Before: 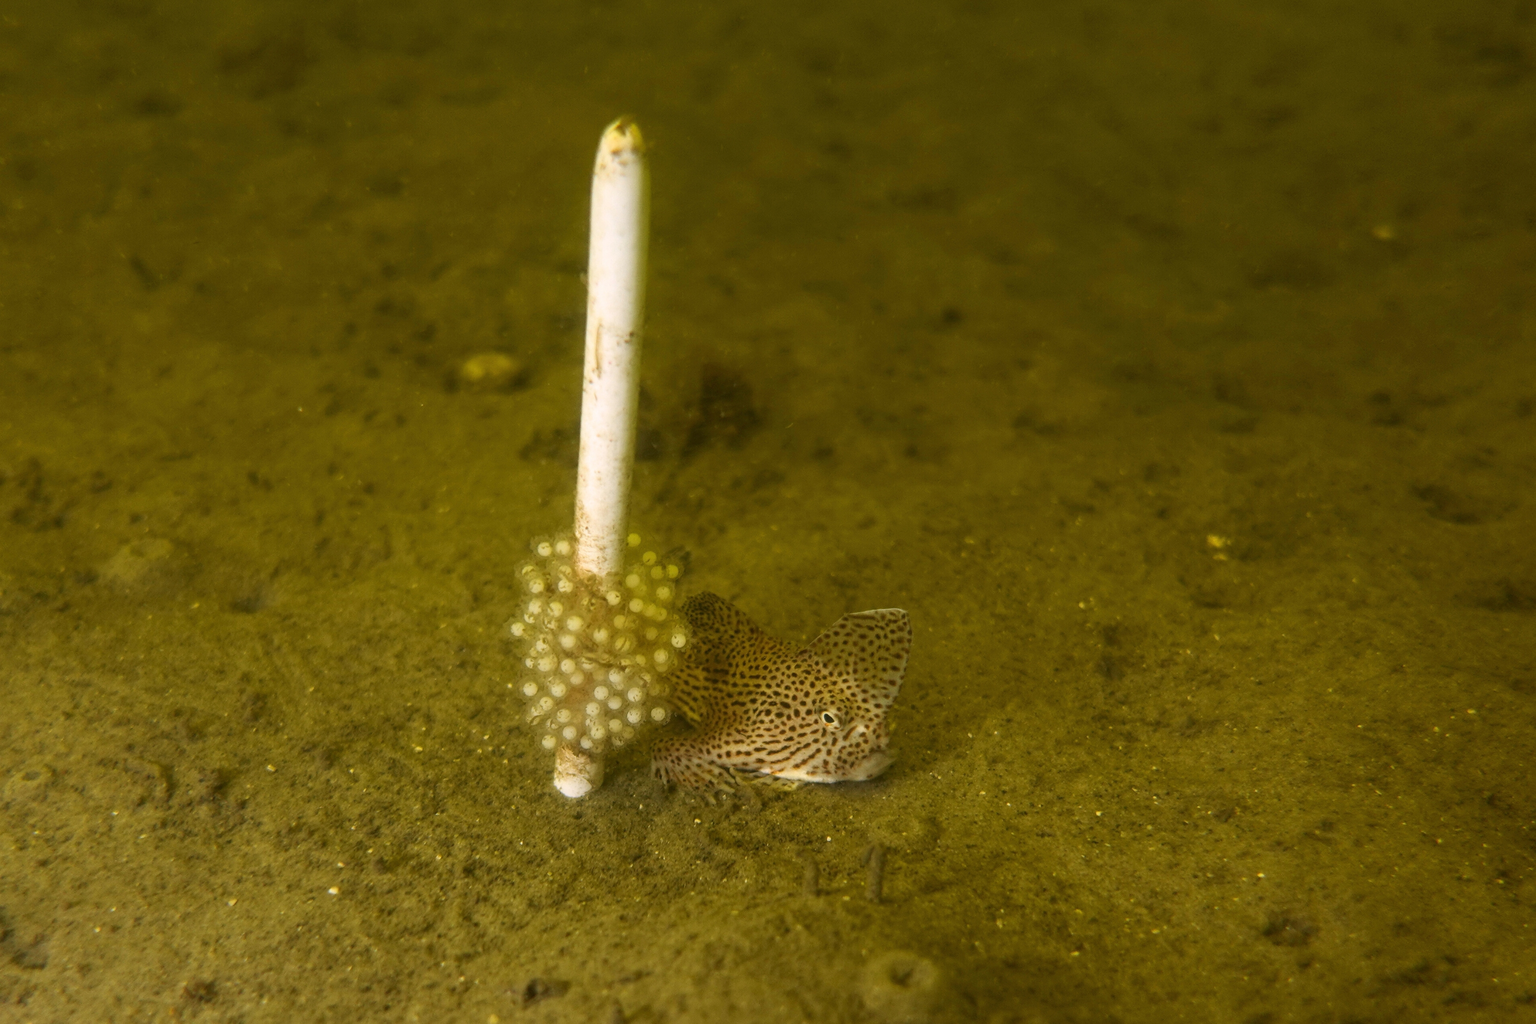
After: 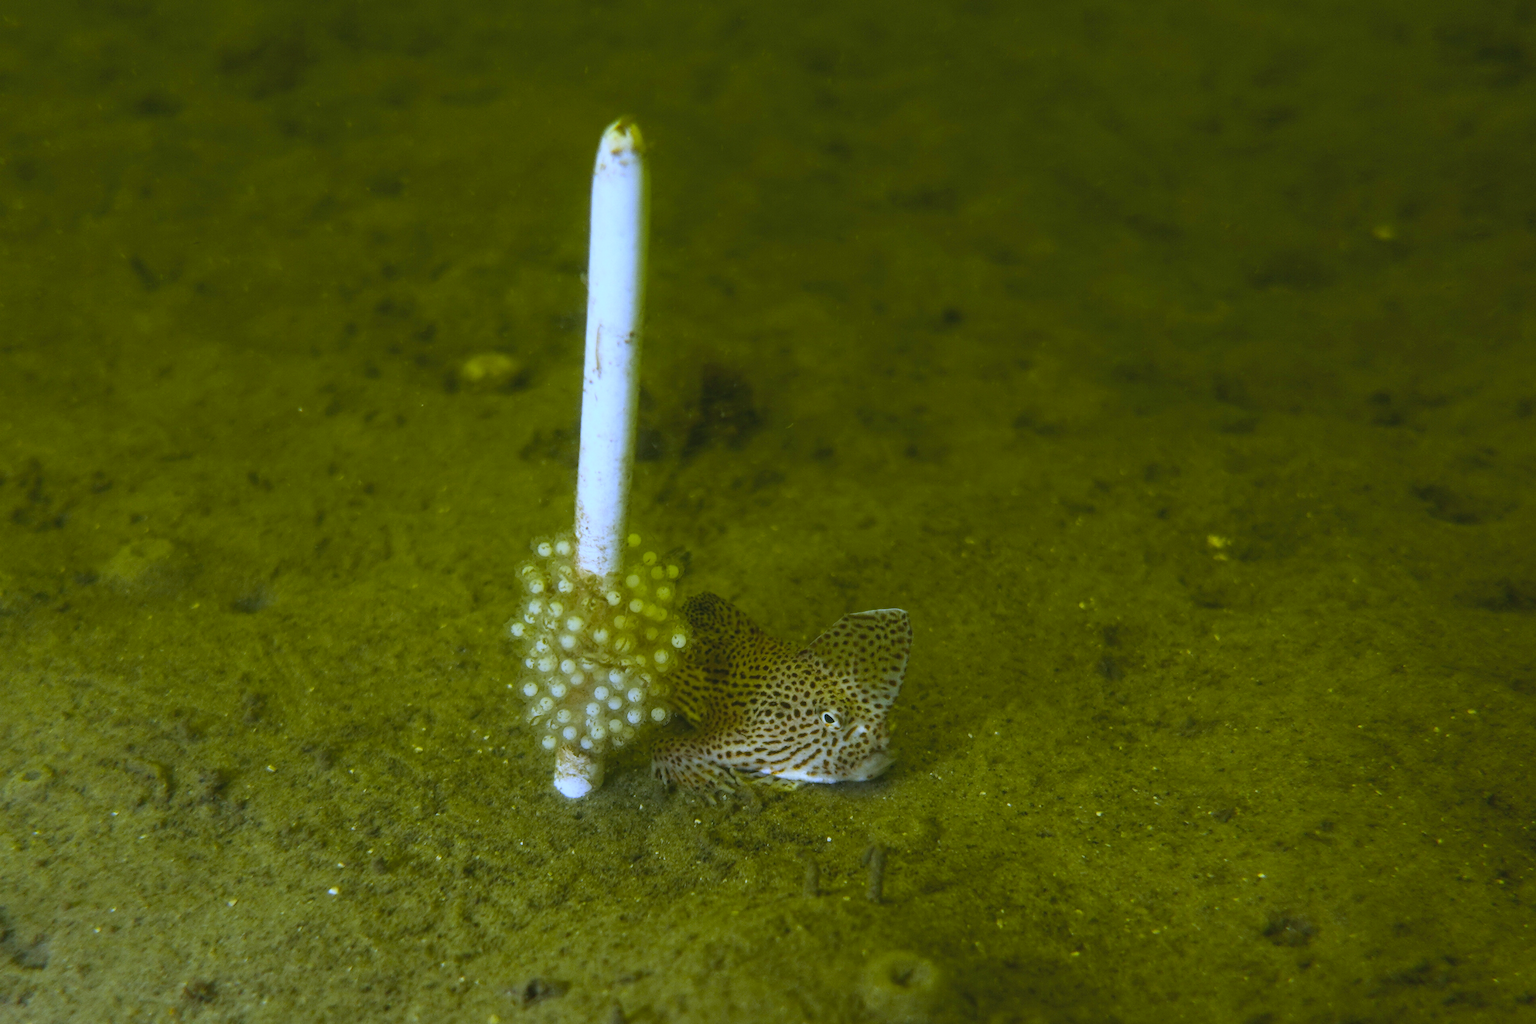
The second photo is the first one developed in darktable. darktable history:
white balance: red 0.766, blue 1.537
color balance rgb: shadows lift › hue 87.51°, highlights gain › chroma 1.62%, highlights gain › hue 55.1°, global offset › chroma 0.06%, global offset › hue 253.66°, linear chroma grading › global chroma 0.5%, perceptual saturation grading › global saturation 16.38%
